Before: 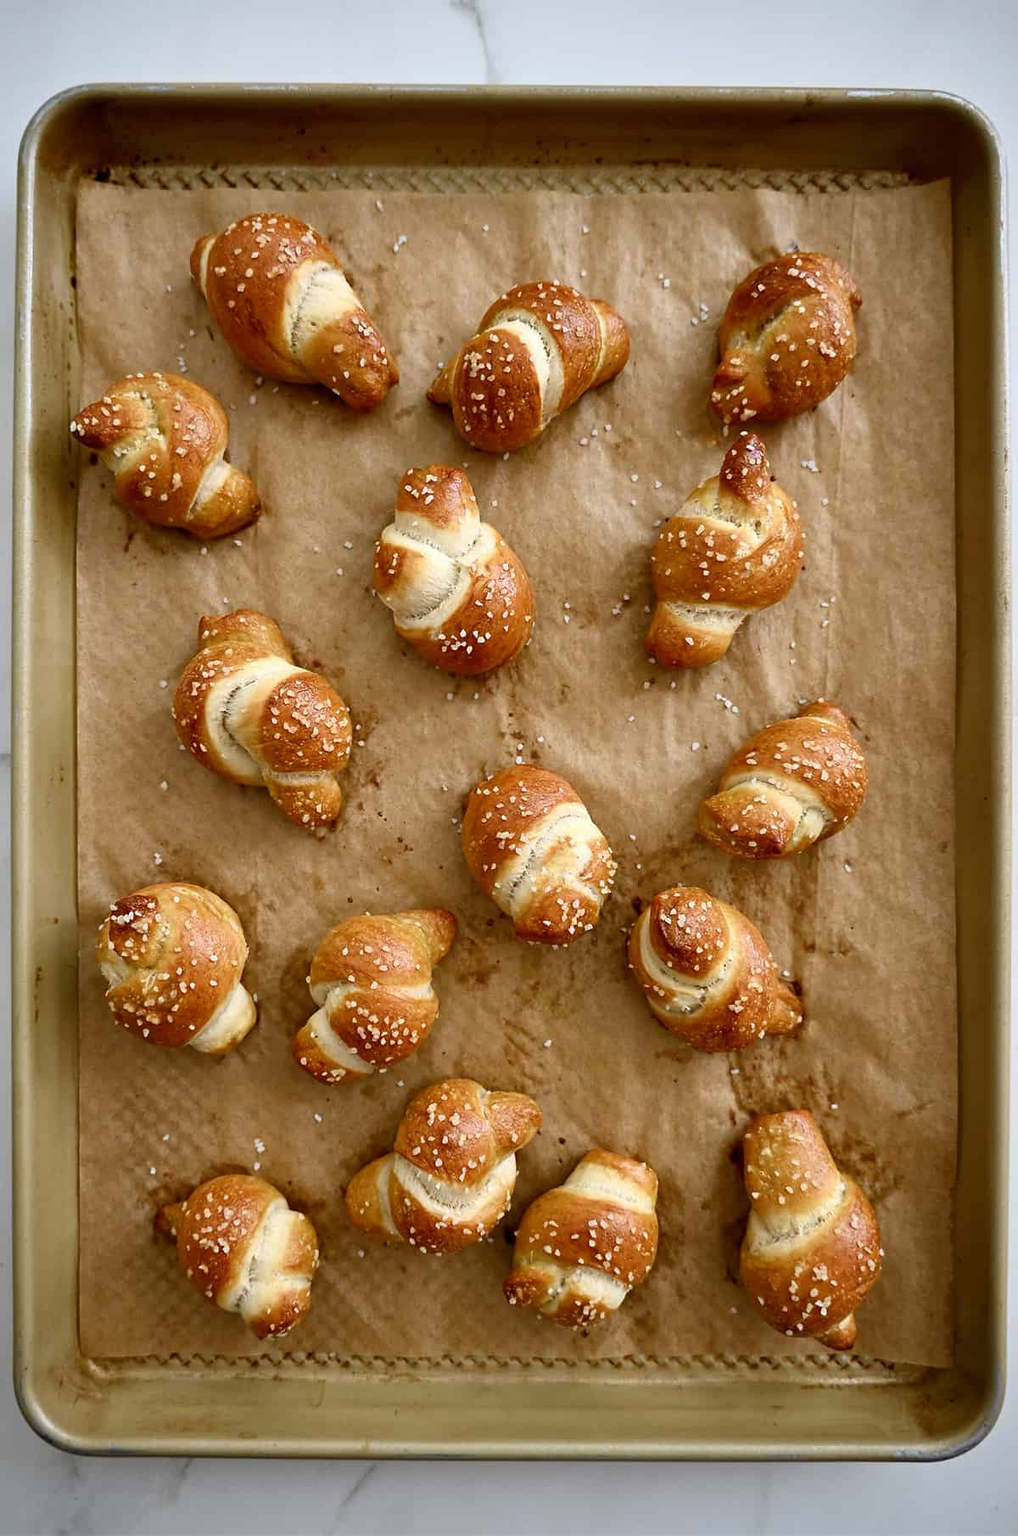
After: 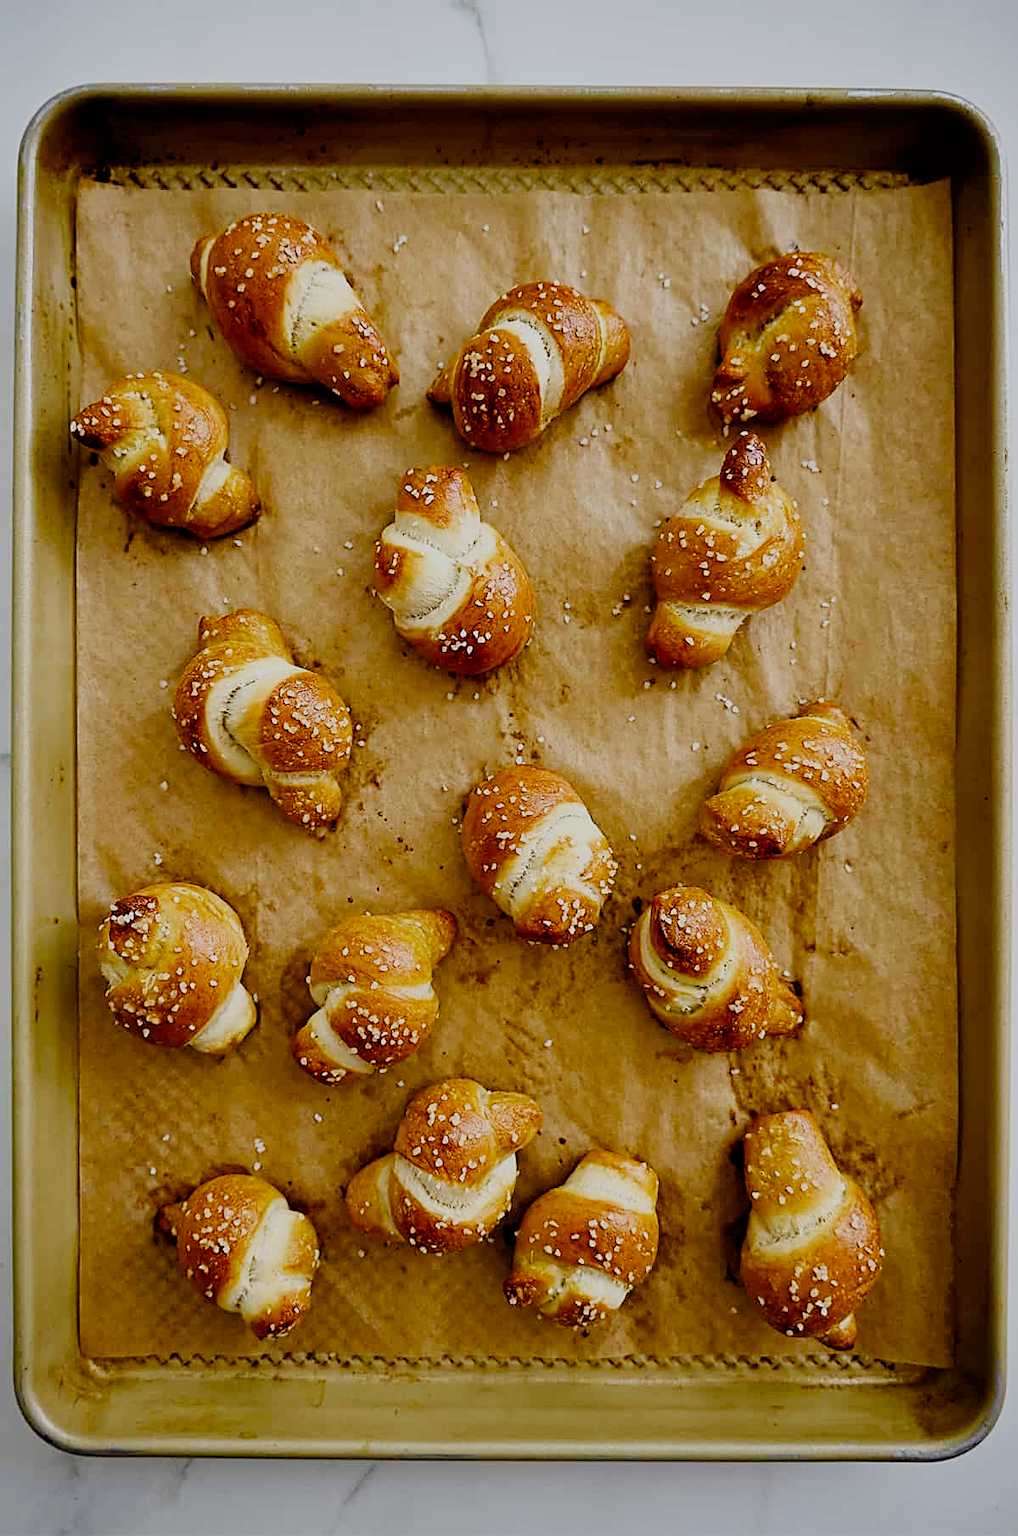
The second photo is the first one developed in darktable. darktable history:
color balance rgb: perceptual saturation grading › global saturation 17.734%, global vibrance 23.499%
filmic rgb: black relative exposure -7.1 EV, white relative exposure 5.36 EV, hardness 3.02, preserve chrominance no, color science v4 (2020), contrast in shadows soft
sharpen: amount 0.57
